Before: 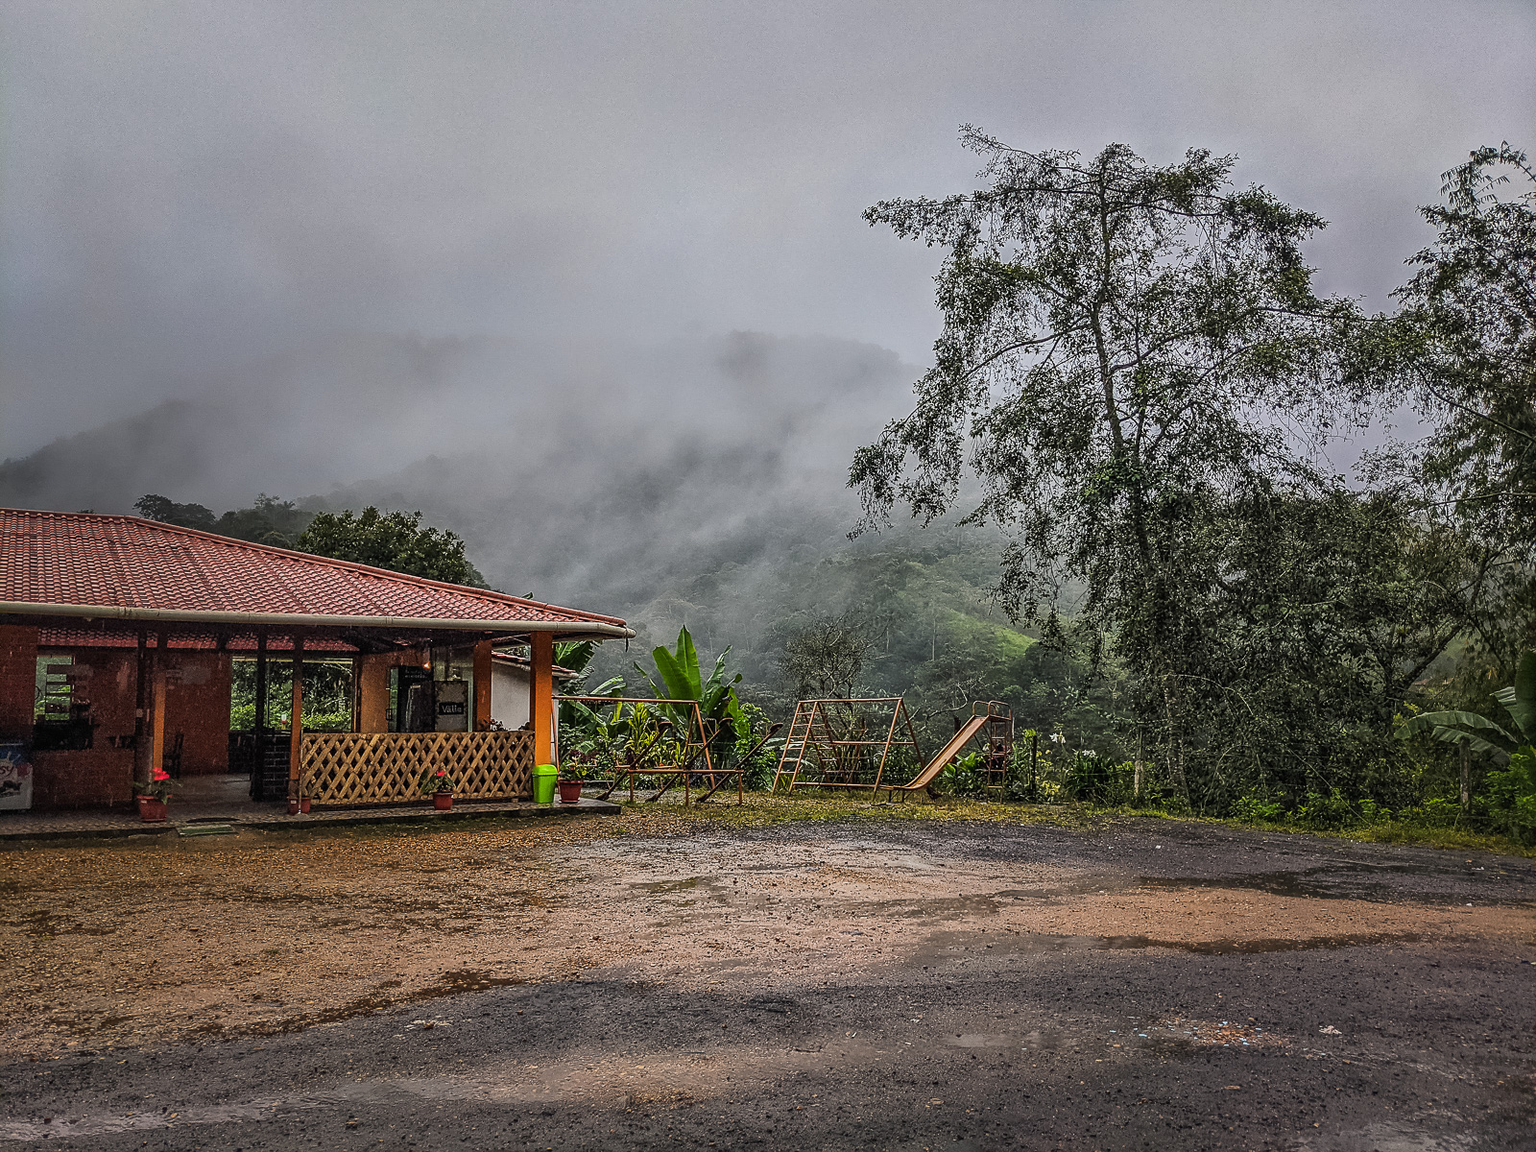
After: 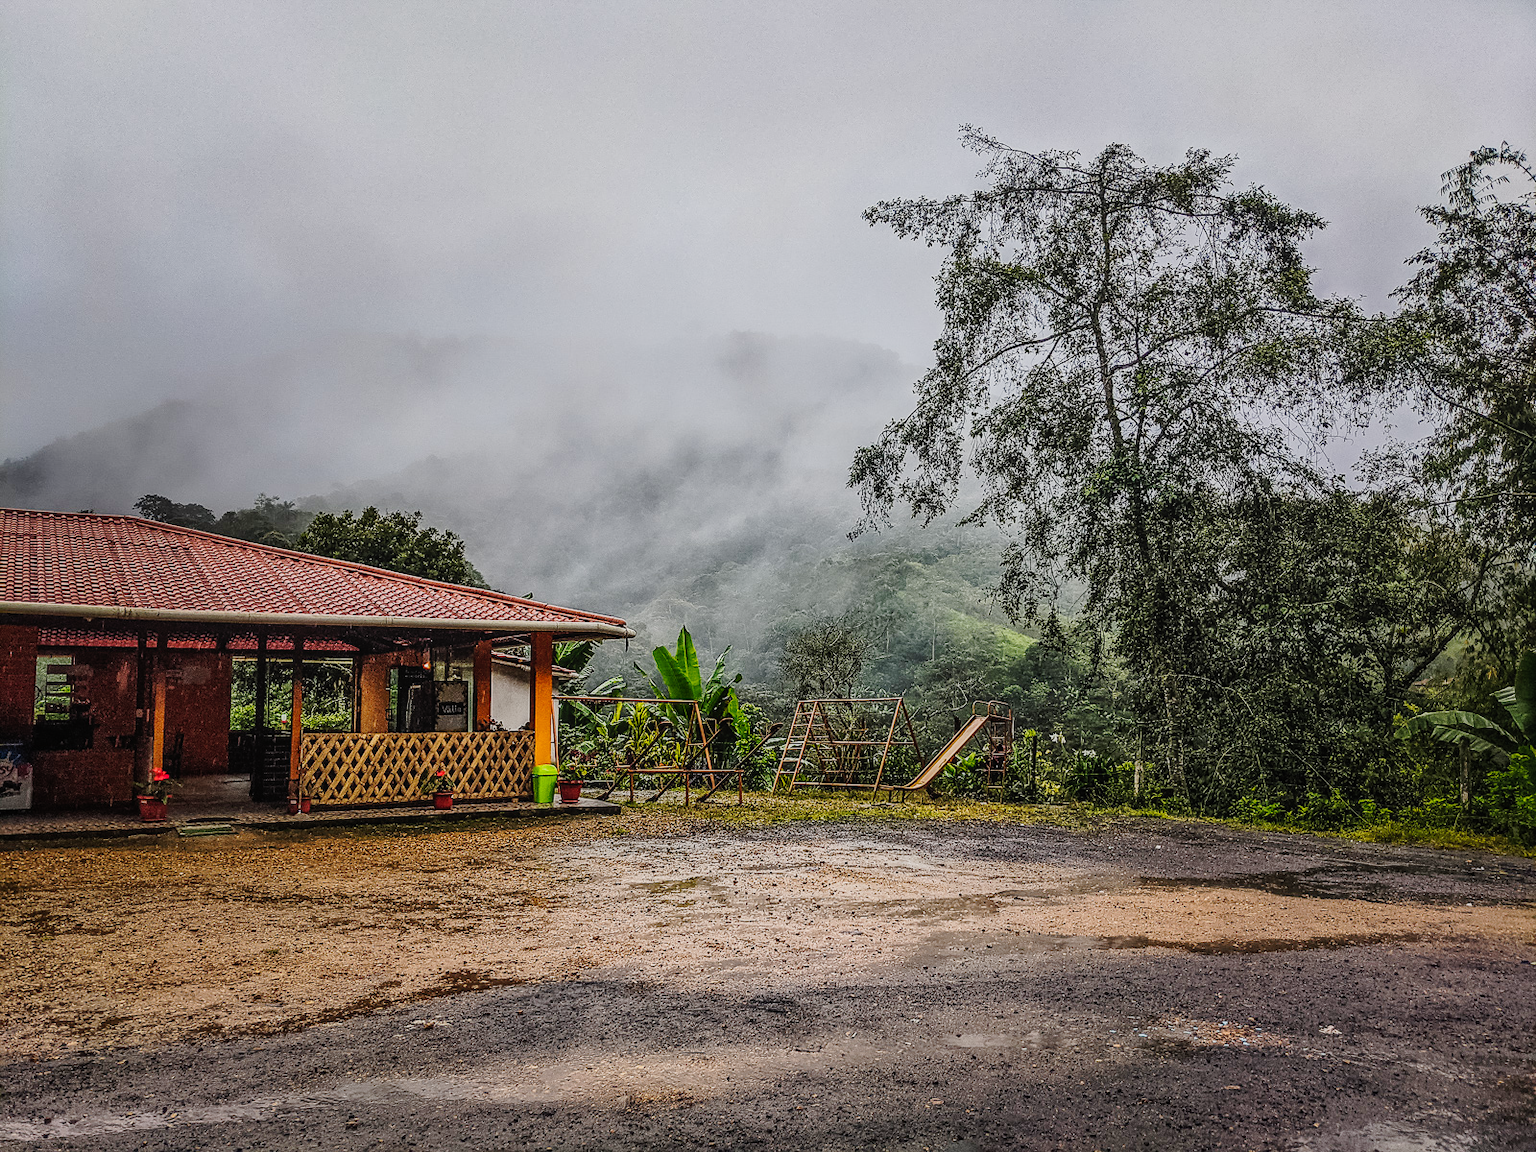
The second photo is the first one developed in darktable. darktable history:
tone curve: curves: ch0 [(0, 0) (0.11, 0.061) (0.256, 0.259) (0.398, 0.494) (0.498, 0.611) (0.65, 0.757) (0.835, 0.883) (1, 0.961)]; ch1 [(0, 0) (0.346, 0.307) (0.408, 0.369) (0.453, 0.457) (0.482, 0.479) (0.502, 0.498) (0.521, 0.51) (0.553, 0.554) (0.618, 0.65) (0.693, 0.727) (1, 1)]; ch2 [(0, 0) (0.366, 0.337) (0.434, 0.46) (0.485, 0.494) (0.5, 0.494) (0.511, 0.508) (0.537, 0.55) (0.579, 0.599) (0.621, 0.693) (1, 1)], preserve colors none
contrast equalizer: octaves 7, y [[0.6 ×6], [0.55 ×6], [0 ×6], [0 ×6], [0 ×6]], mix -0.213
local contrast: detail 115%
